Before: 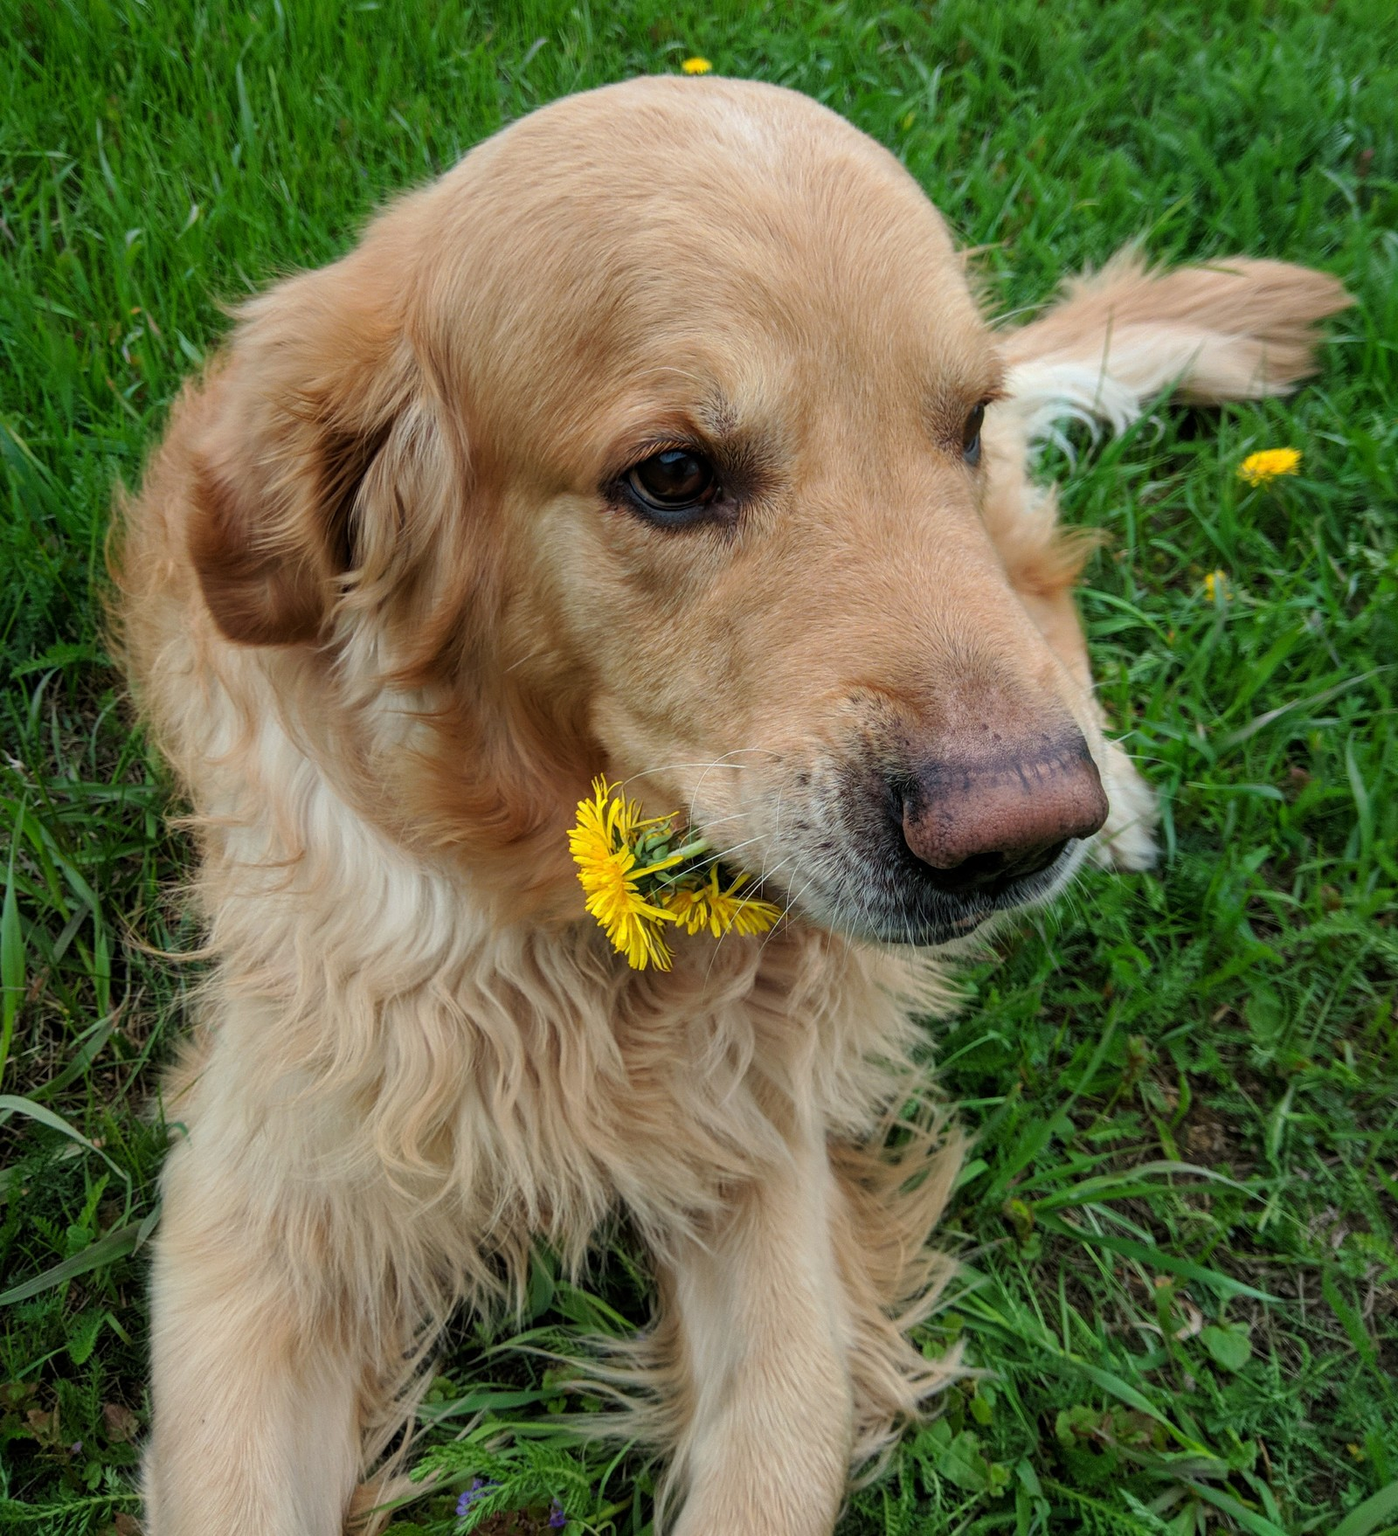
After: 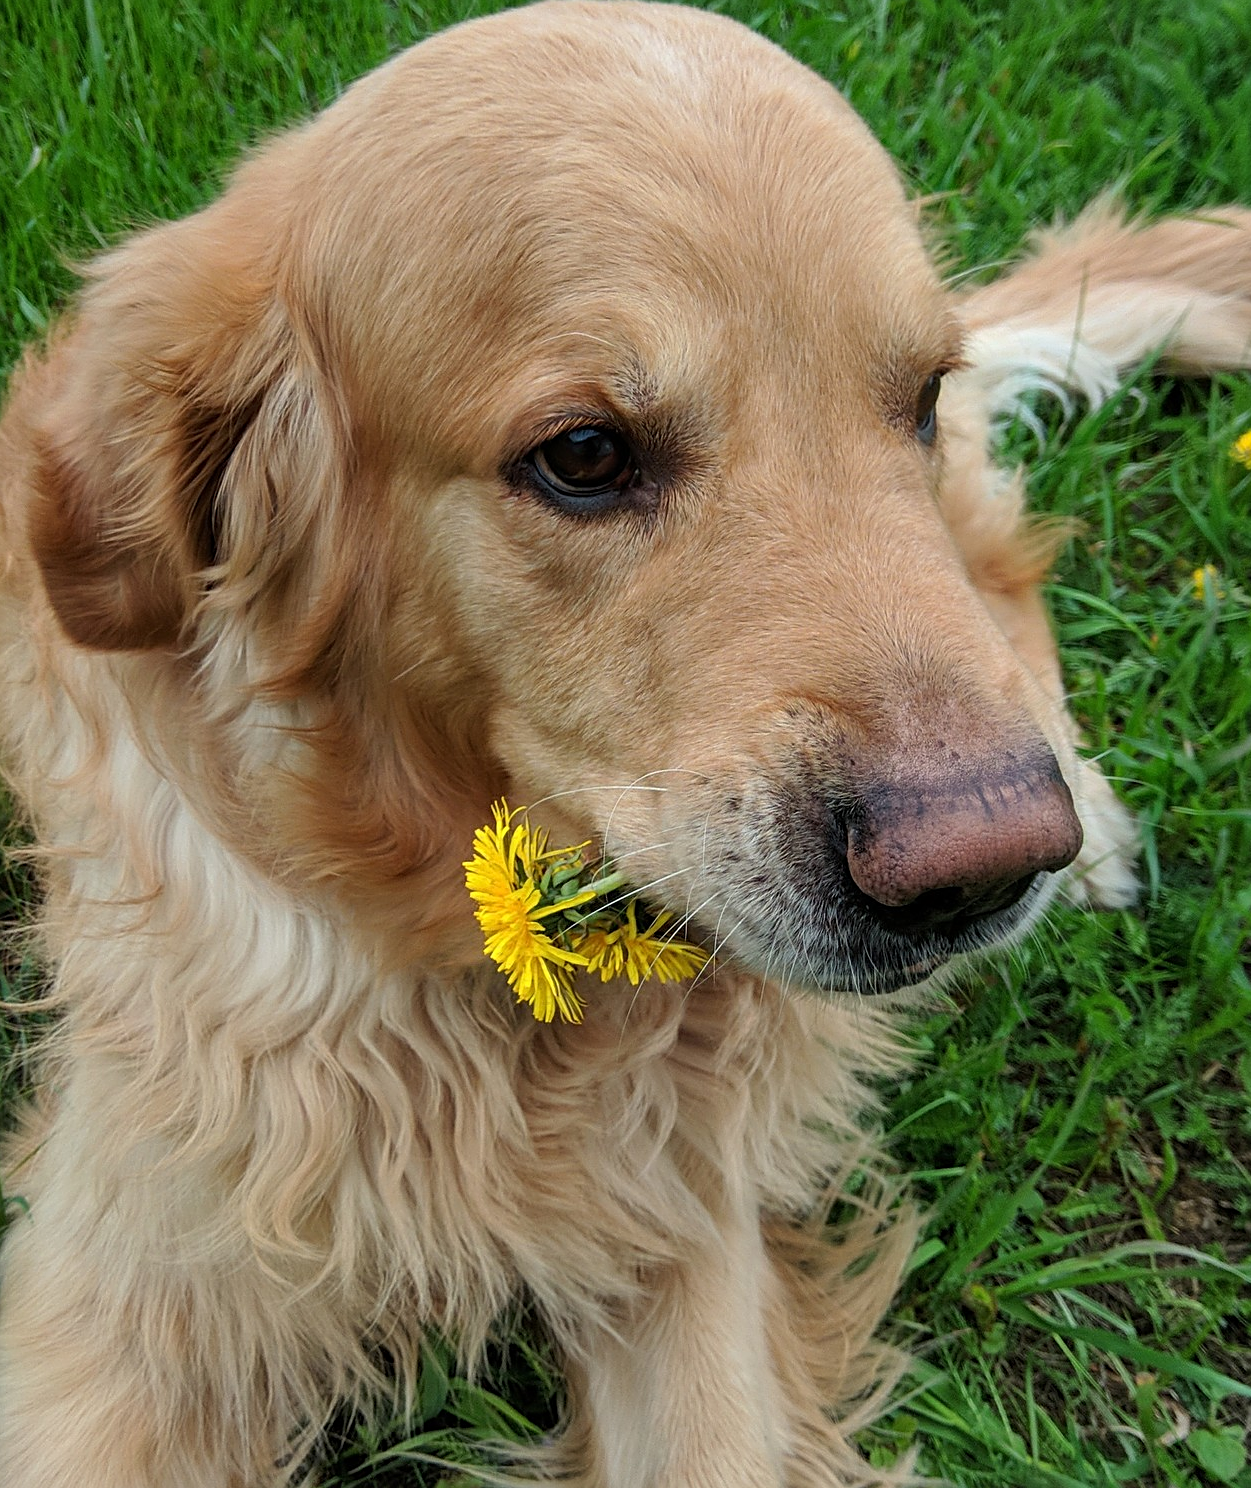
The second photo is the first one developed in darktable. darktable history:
sharpen: on, module defaults
shadows and highlights: shadows 29.3, highlights -29.3, low approximation 0.01, soften with gaussian
crop: left 11.686%, top 5.015%, right 9.574%, bottom 10.319%
